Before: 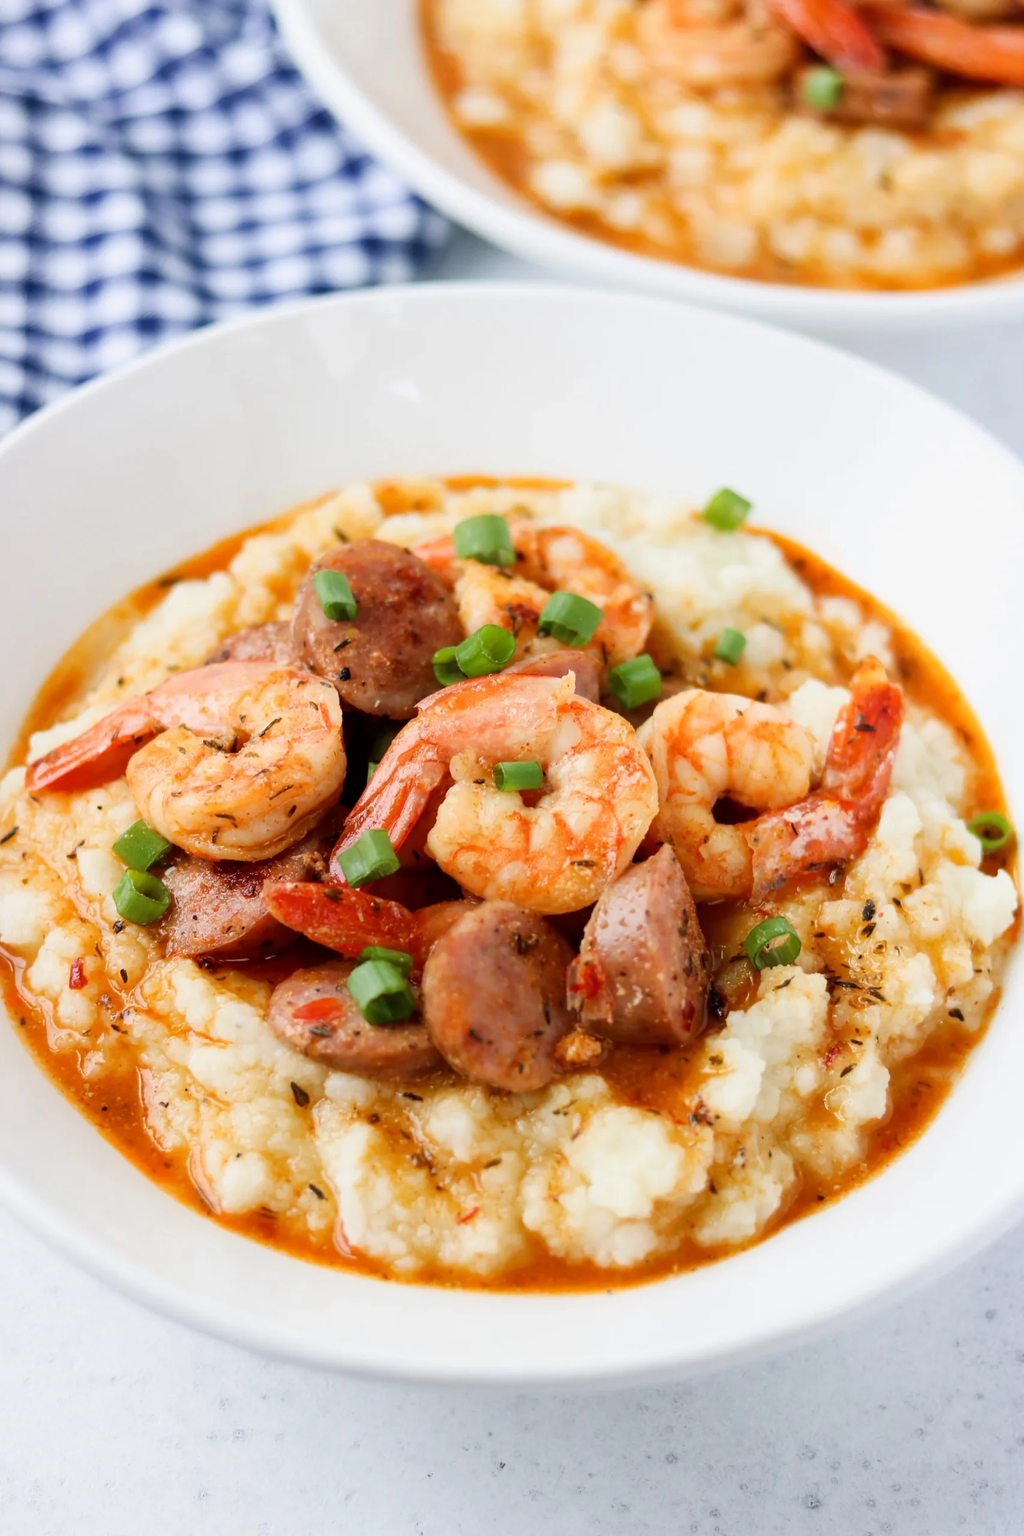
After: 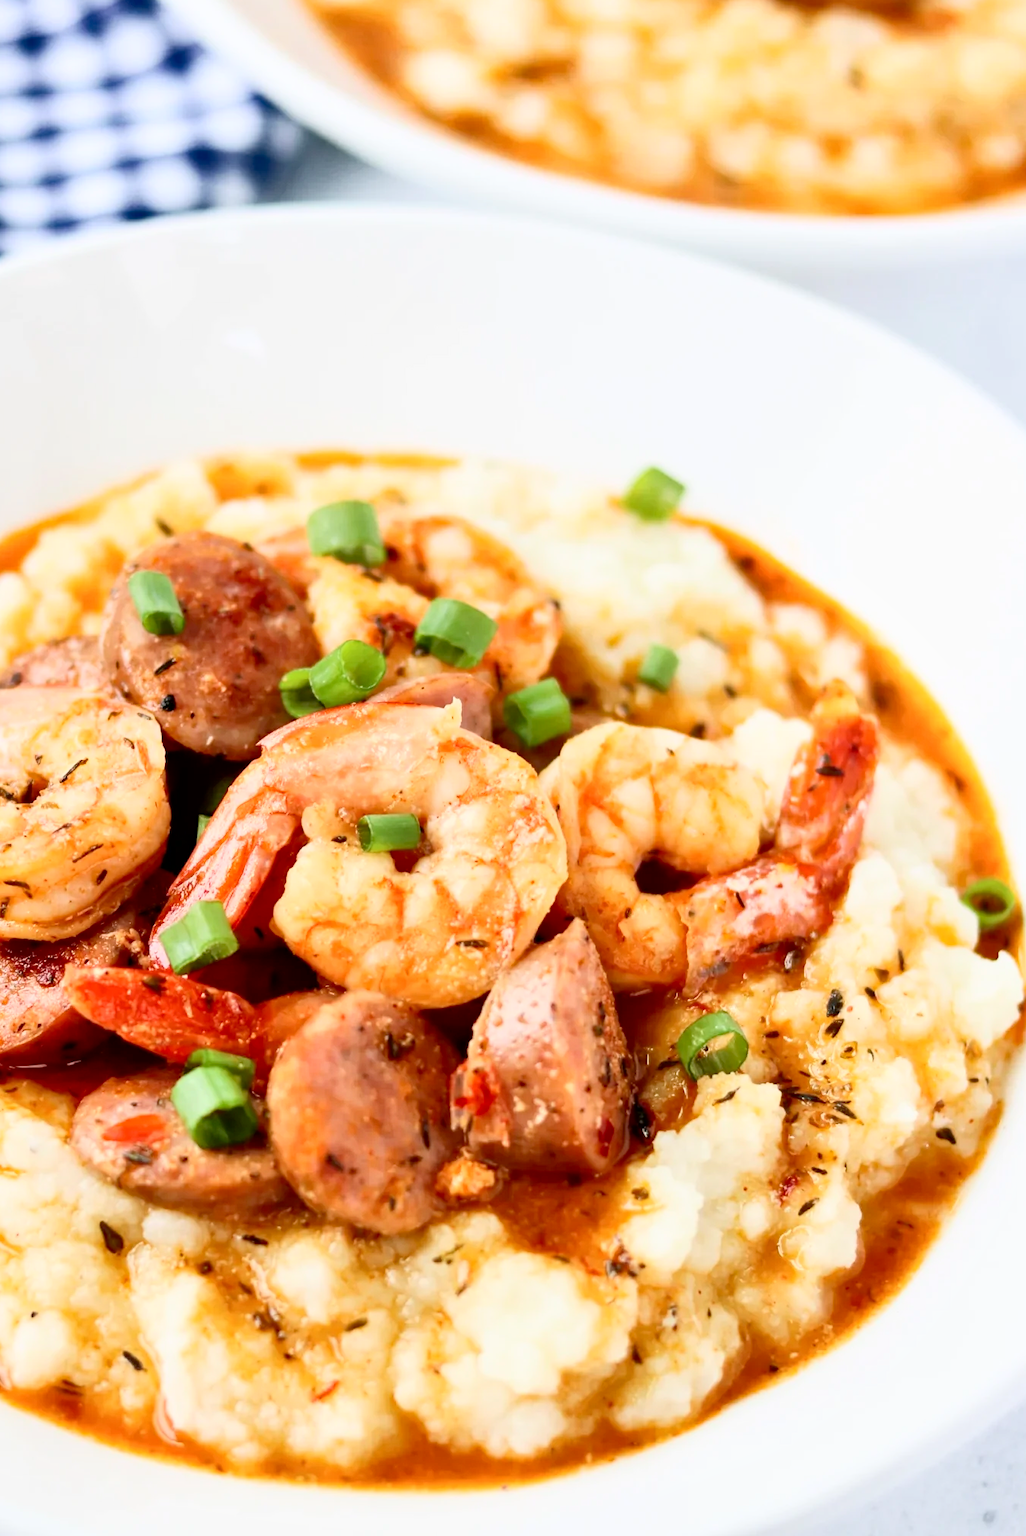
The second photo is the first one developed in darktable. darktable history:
crop and rotate: left 20.74%, top 7.912%, right 0.375%, bottom 13.378%
tone equalizer: -7 EV 0.15 EV, -6 EV 0.6 EV, -5 EV 1.15 EV, -4 EV 1.33 EV, -3 EV 1.15 EV, -2 EV 0.6 EV, -1 EV 0.15 EV, mask exposure compensation -0.5 EV
contrast brightness saturation: contrast 0.28
haze removal: compatibility mode true, adaptive false
